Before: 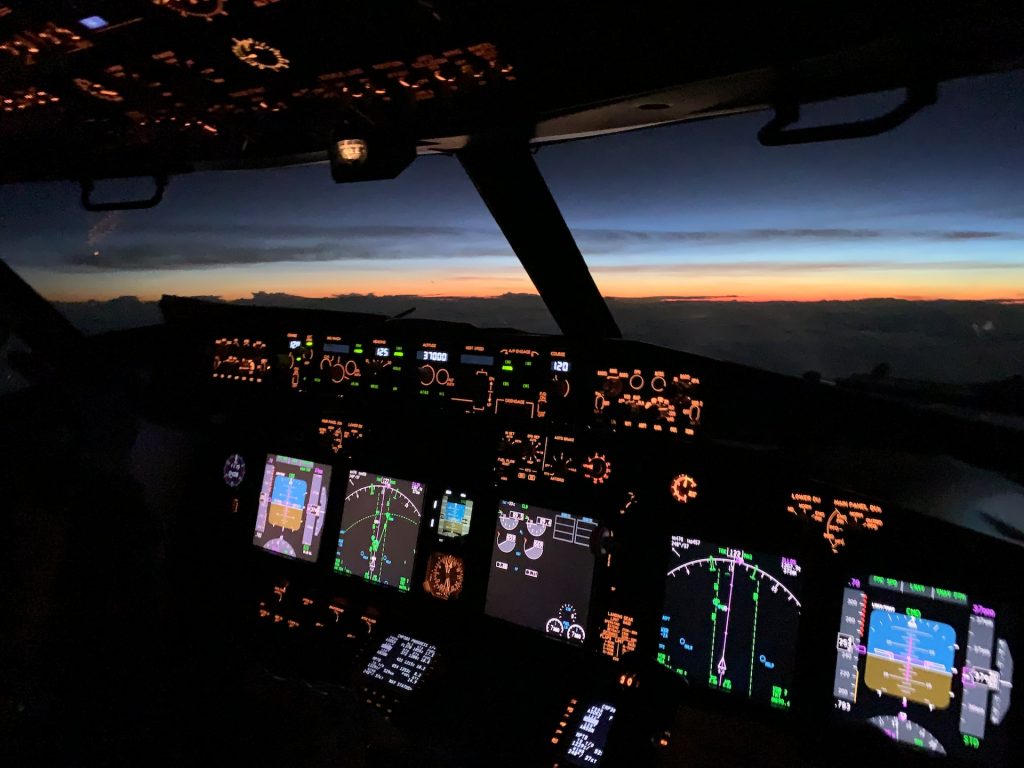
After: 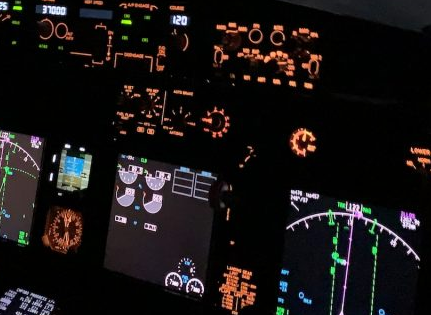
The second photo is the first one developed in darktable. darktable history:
base curve: curves: ch0 [(0, 0) (0.989, 0.992)], preserve colors none
crop: left 37.221%, top 45.169%, right 20.63%, bottom 13.777%
